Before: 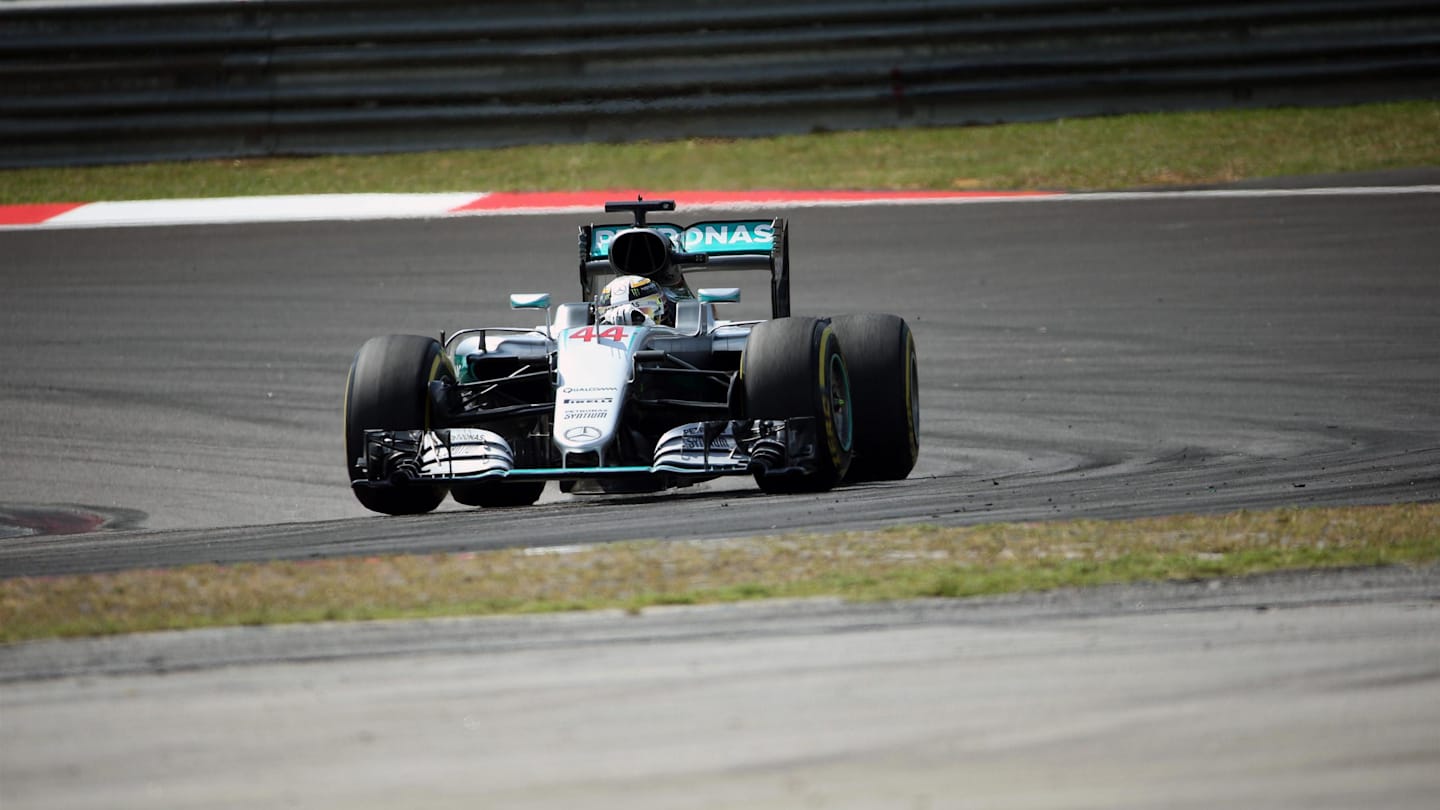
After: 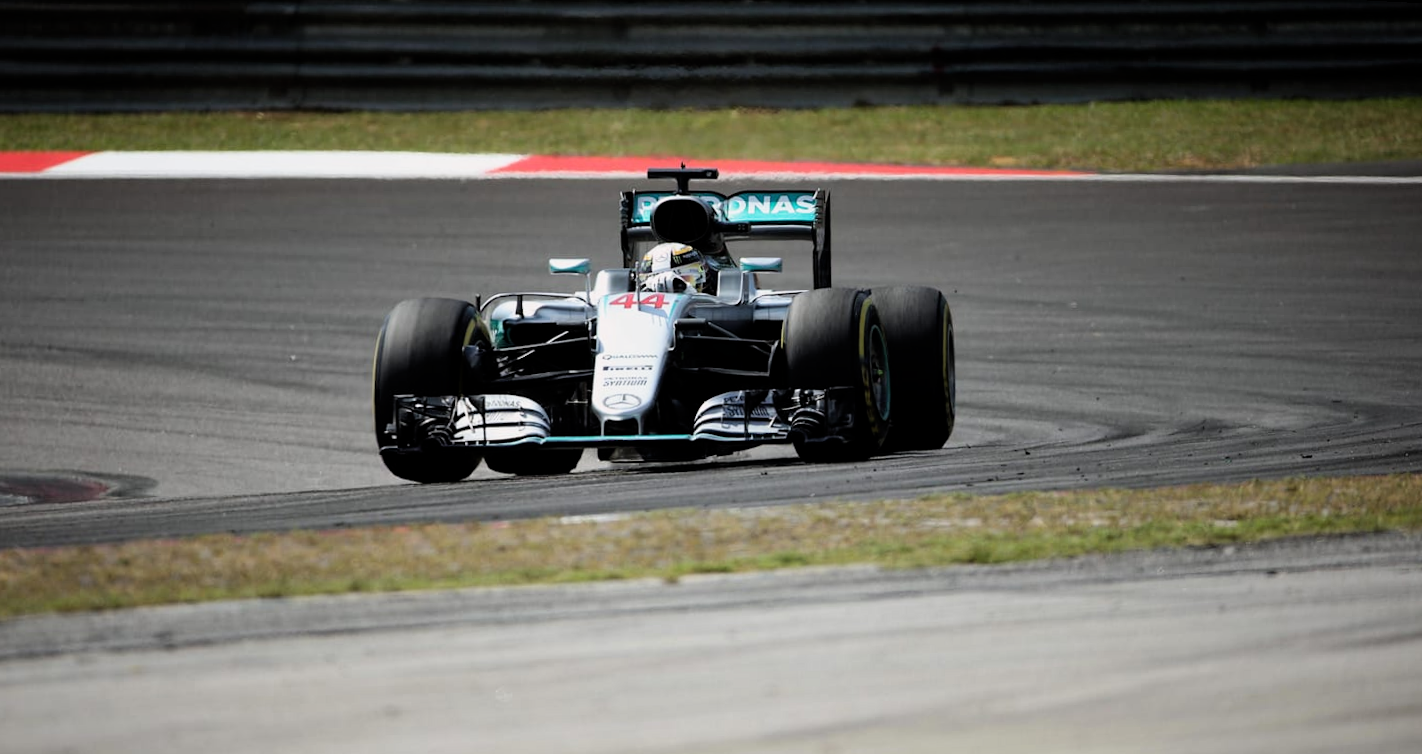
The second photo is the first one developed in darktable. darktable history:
exposure: compensate exposure bias true, compensate highlight preservation false
rotate and perspective: rotation 0.679°, lens shift (horizontal) 0.136, crop left 0.009, crop right 0.991, crop top 0.078, crop bottom 0.95
filmic rgb: black relative exposure -12.8 EV, white relative exposure 2.8 EV, threshold 3 EV, target black luminance 0%, hardness 8.54, latitude 70.41%, contrast 1.133, shadows ↔ highlights balance -0.395%, color science v4 (2020), enable highlight reconstruction true
